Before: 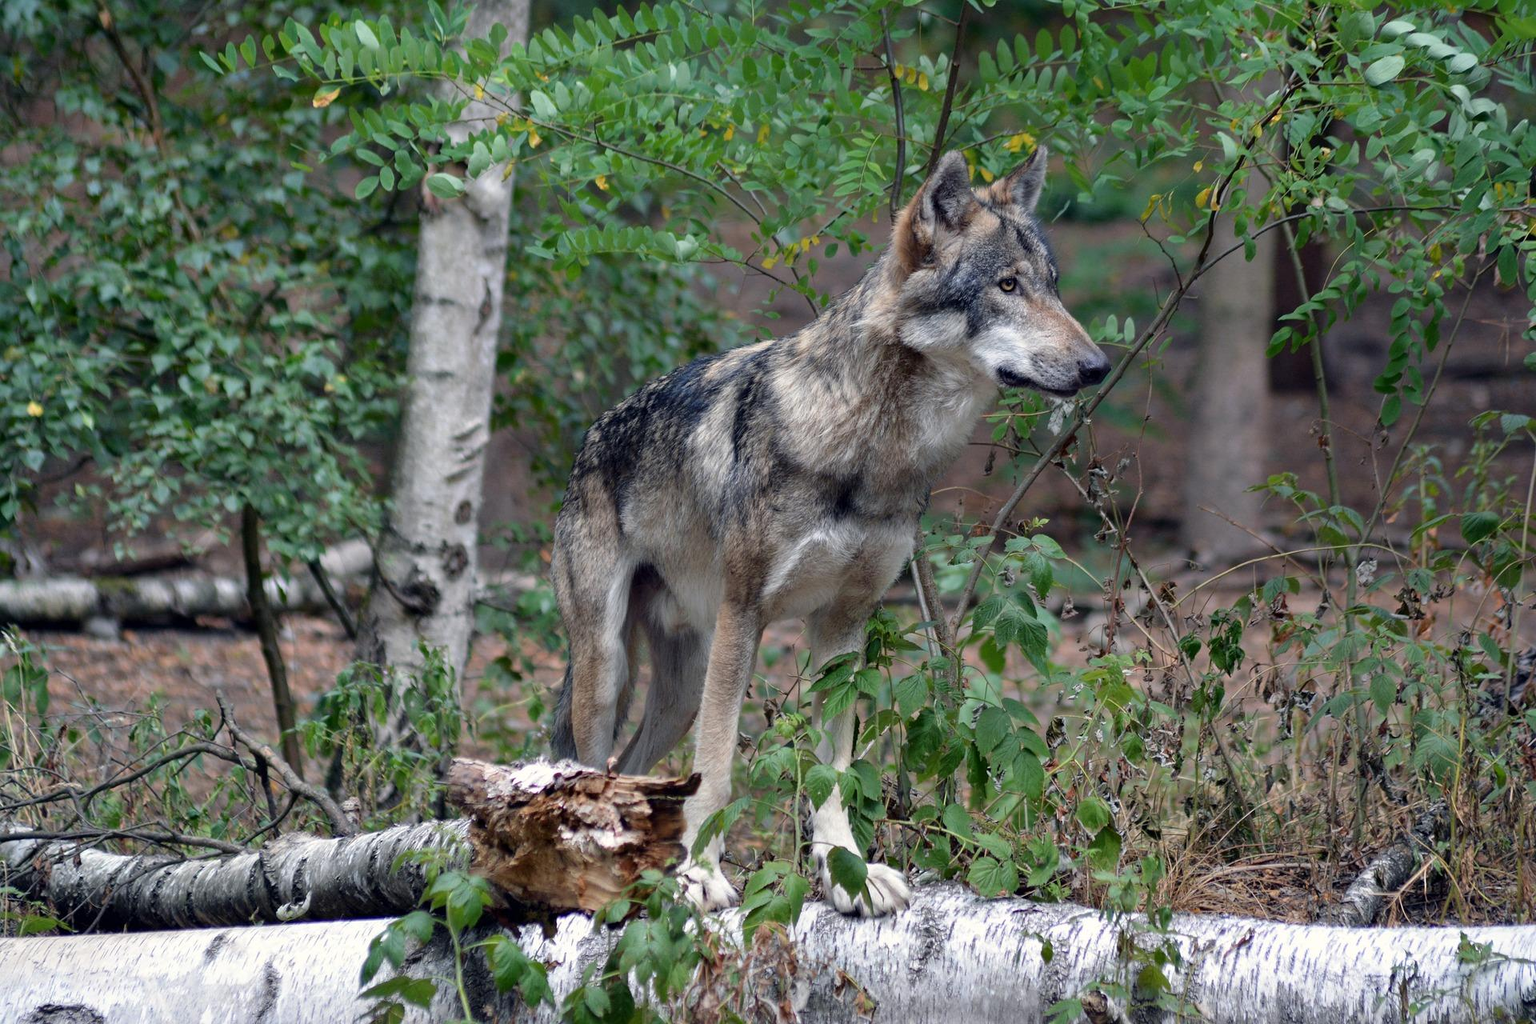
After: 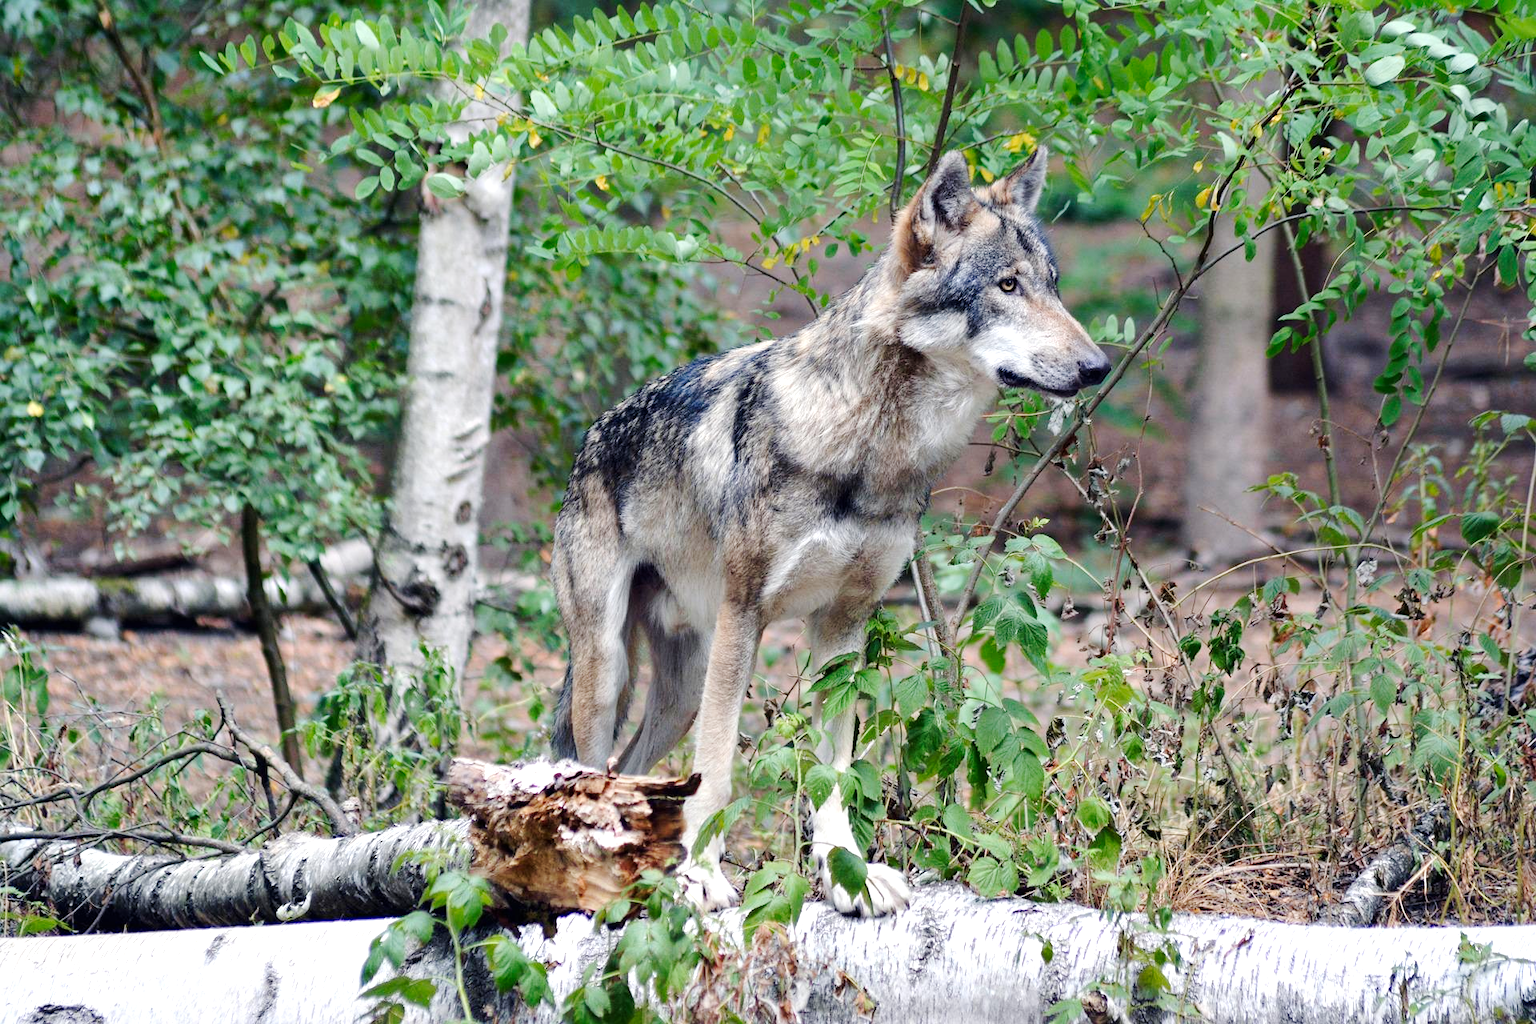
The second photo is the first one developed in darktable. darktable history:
tone curve: curves: ch0 [(0, 0) (0.071, 0.047) (0.266, 0.26) (0.483, 0.554) (0.753, 0.811) (1, 0.983)]; ch1 [(0, 0) (0.346, 0.307) (0.408, 0.387) (0.463, 0.465) (0.482, 0.493) (0.502, 0.499) (0.517, 0.502) (0.55, 0.548) (0.597, 0.61) (0.651, 0.698) (1, 1)]; ch2 [(0, 0) (0.346, 0.34) (0.434, 0.46) (0.485, 0.494) (0.5, 0.498) (0.517, 0.506) (0.526, 0.545) (0.583, 0.61) (0.625, 0.659) (1, 1)], preserve colors none
exposure: black level correction 0, exposure 0.701 EV, compensate highlight preservation false
